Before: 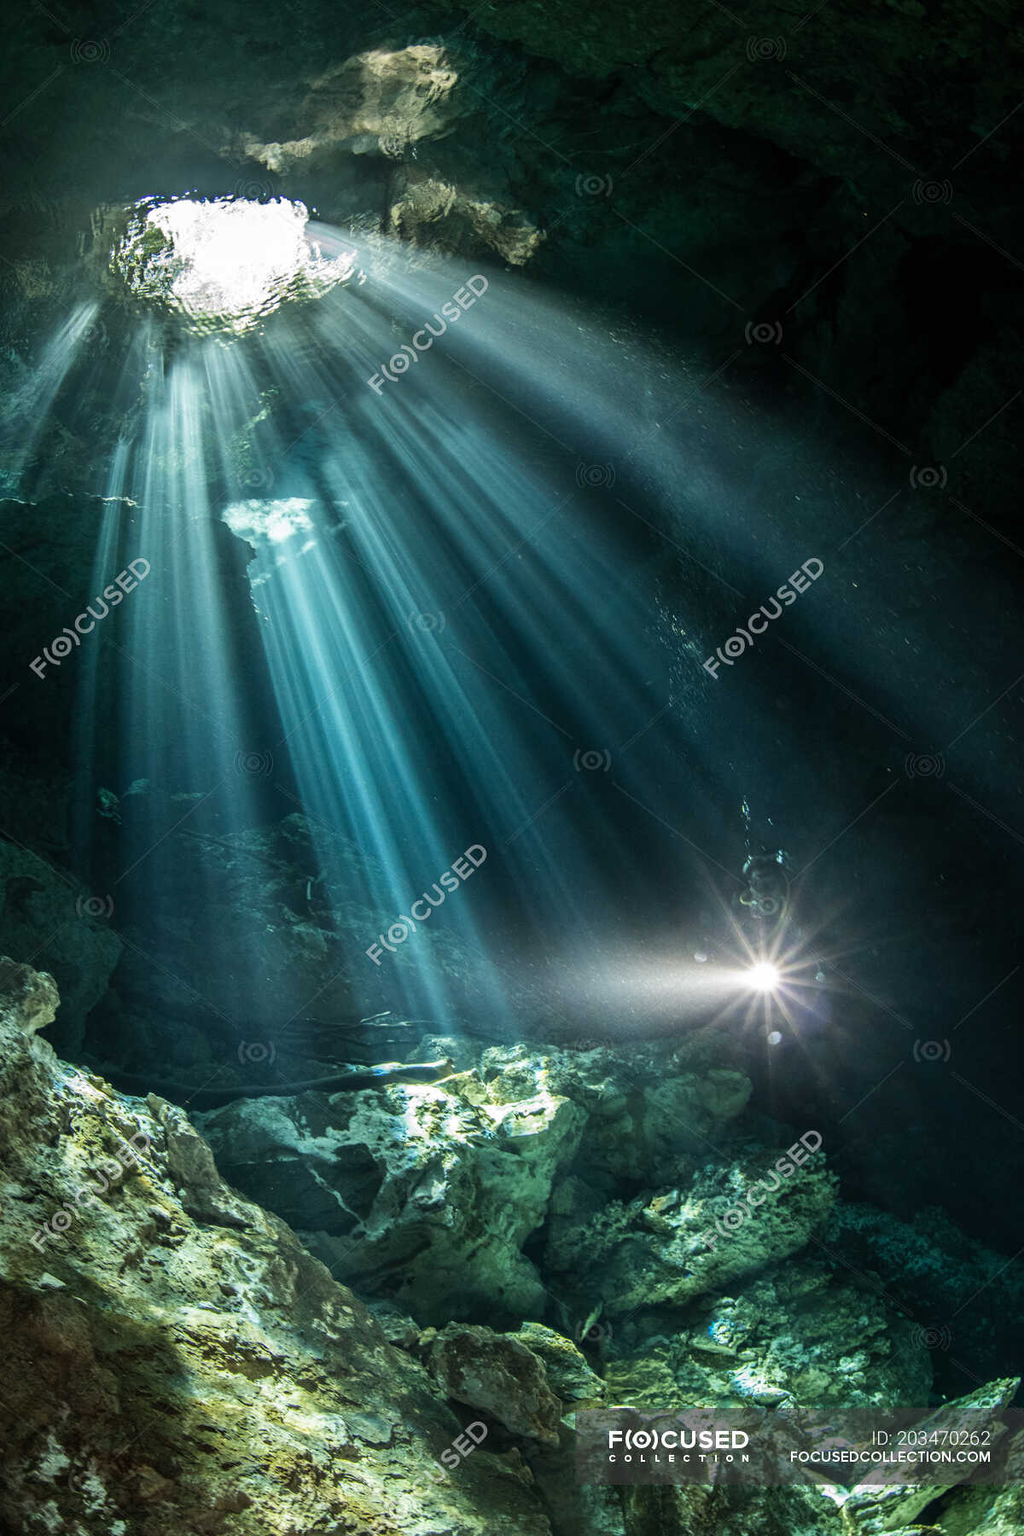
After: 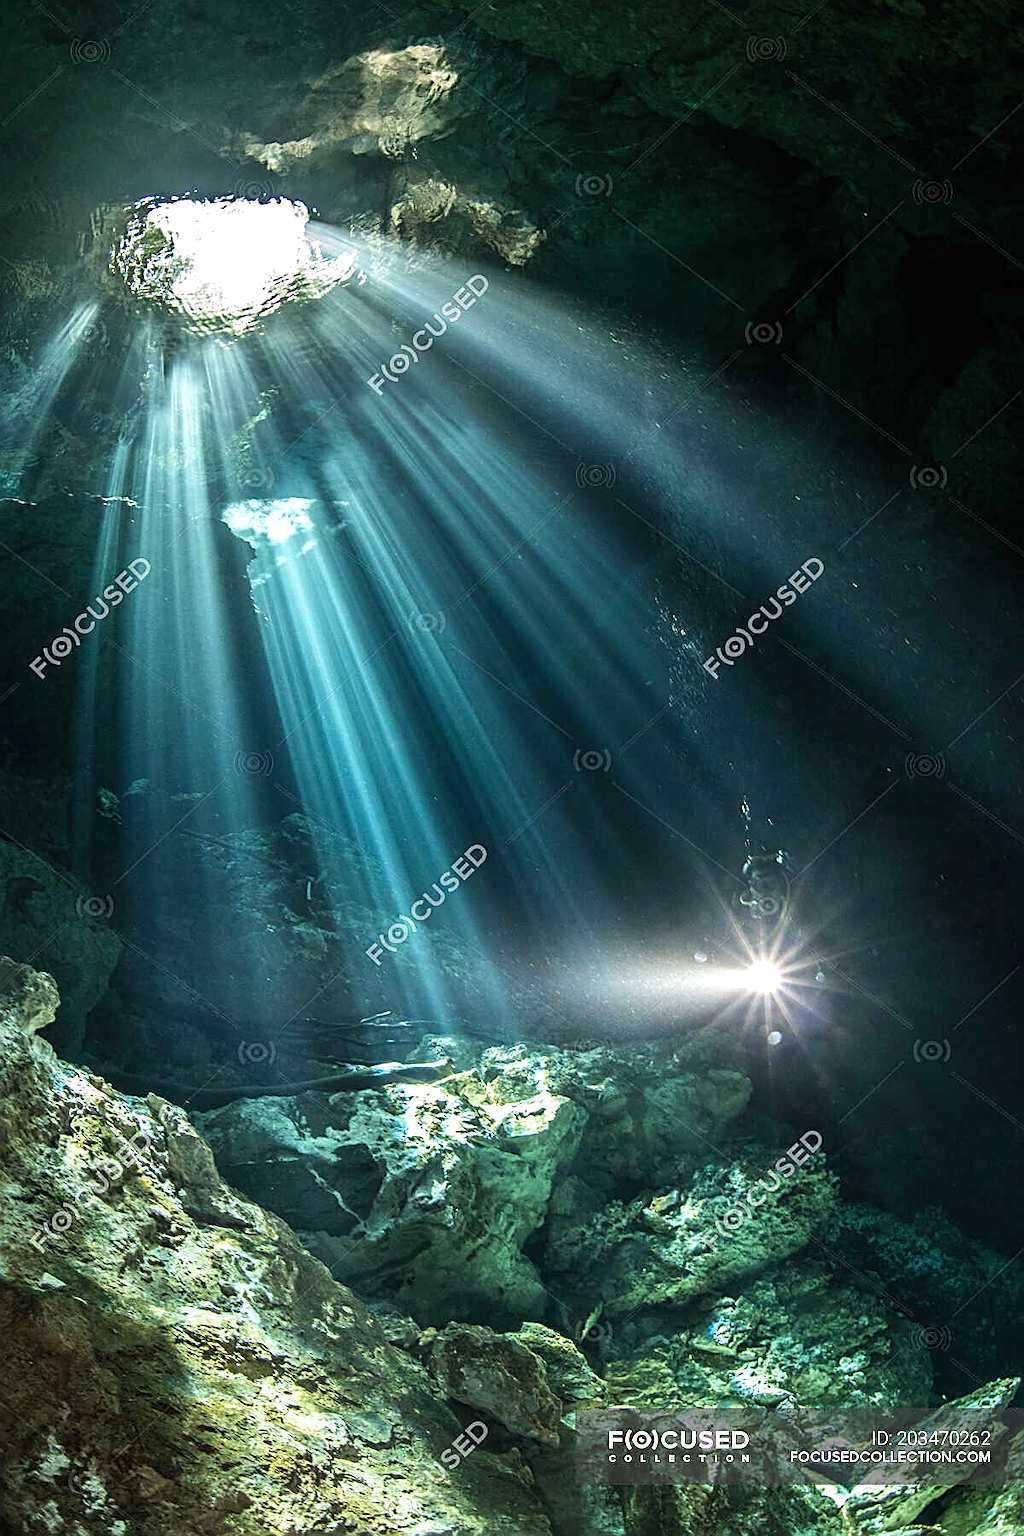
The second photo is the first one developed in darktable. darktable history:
sharpen: amount 0.742
exposure: black level correction 0, exposure 0.394 EV, compensate exposure bias true, compensate highlight preservation false
